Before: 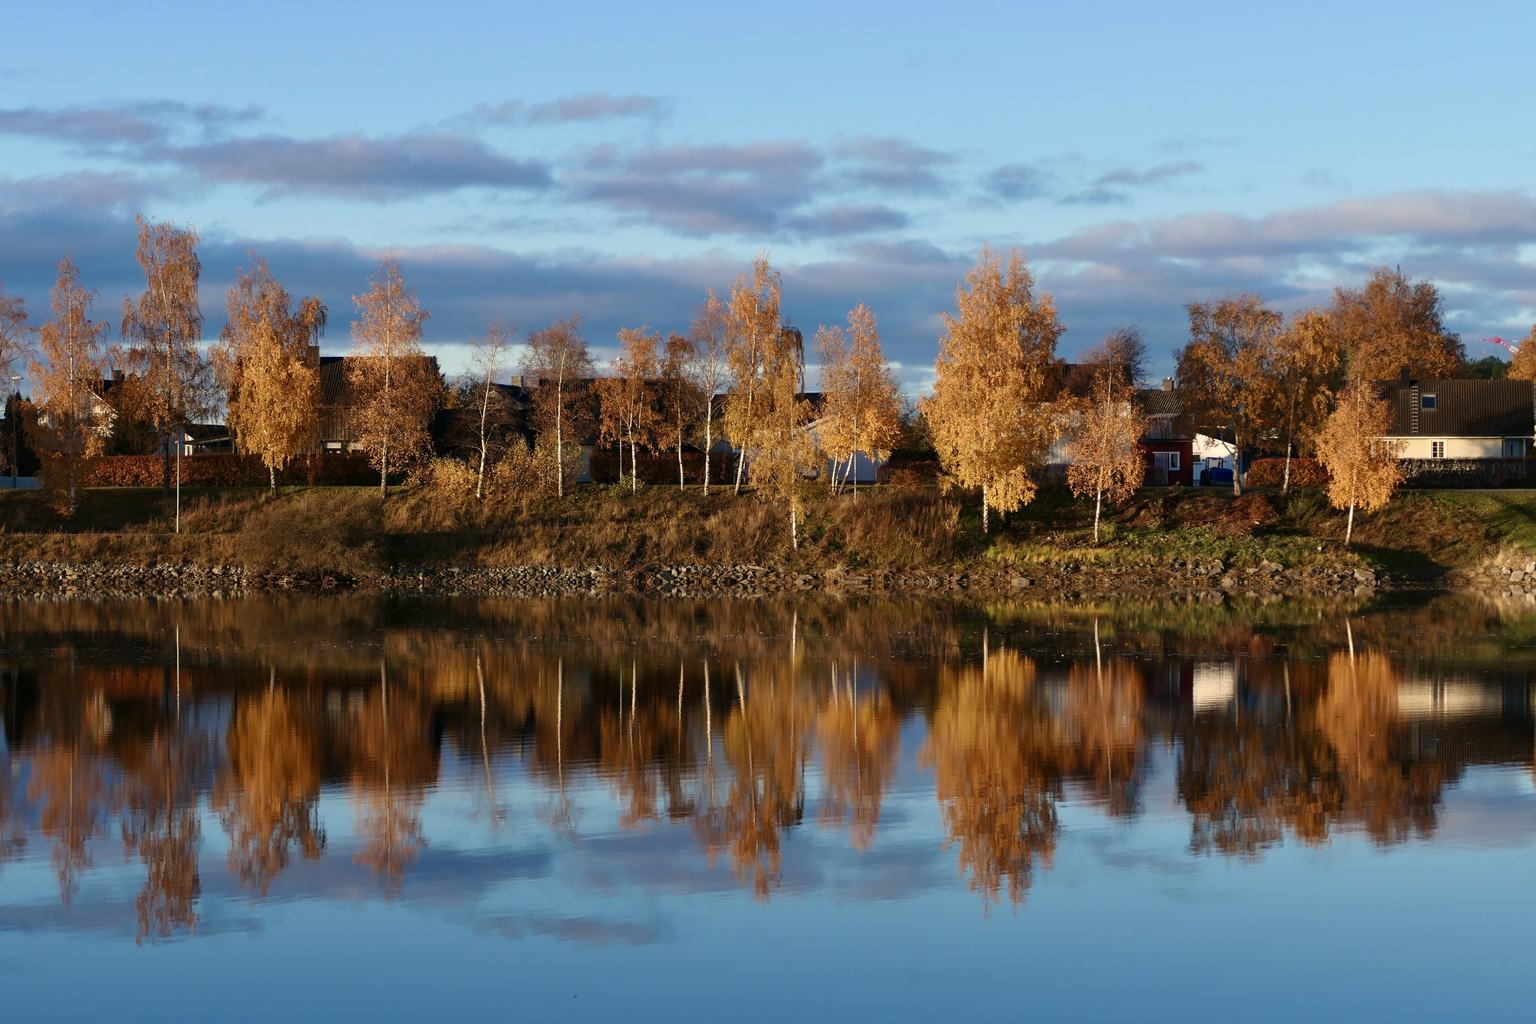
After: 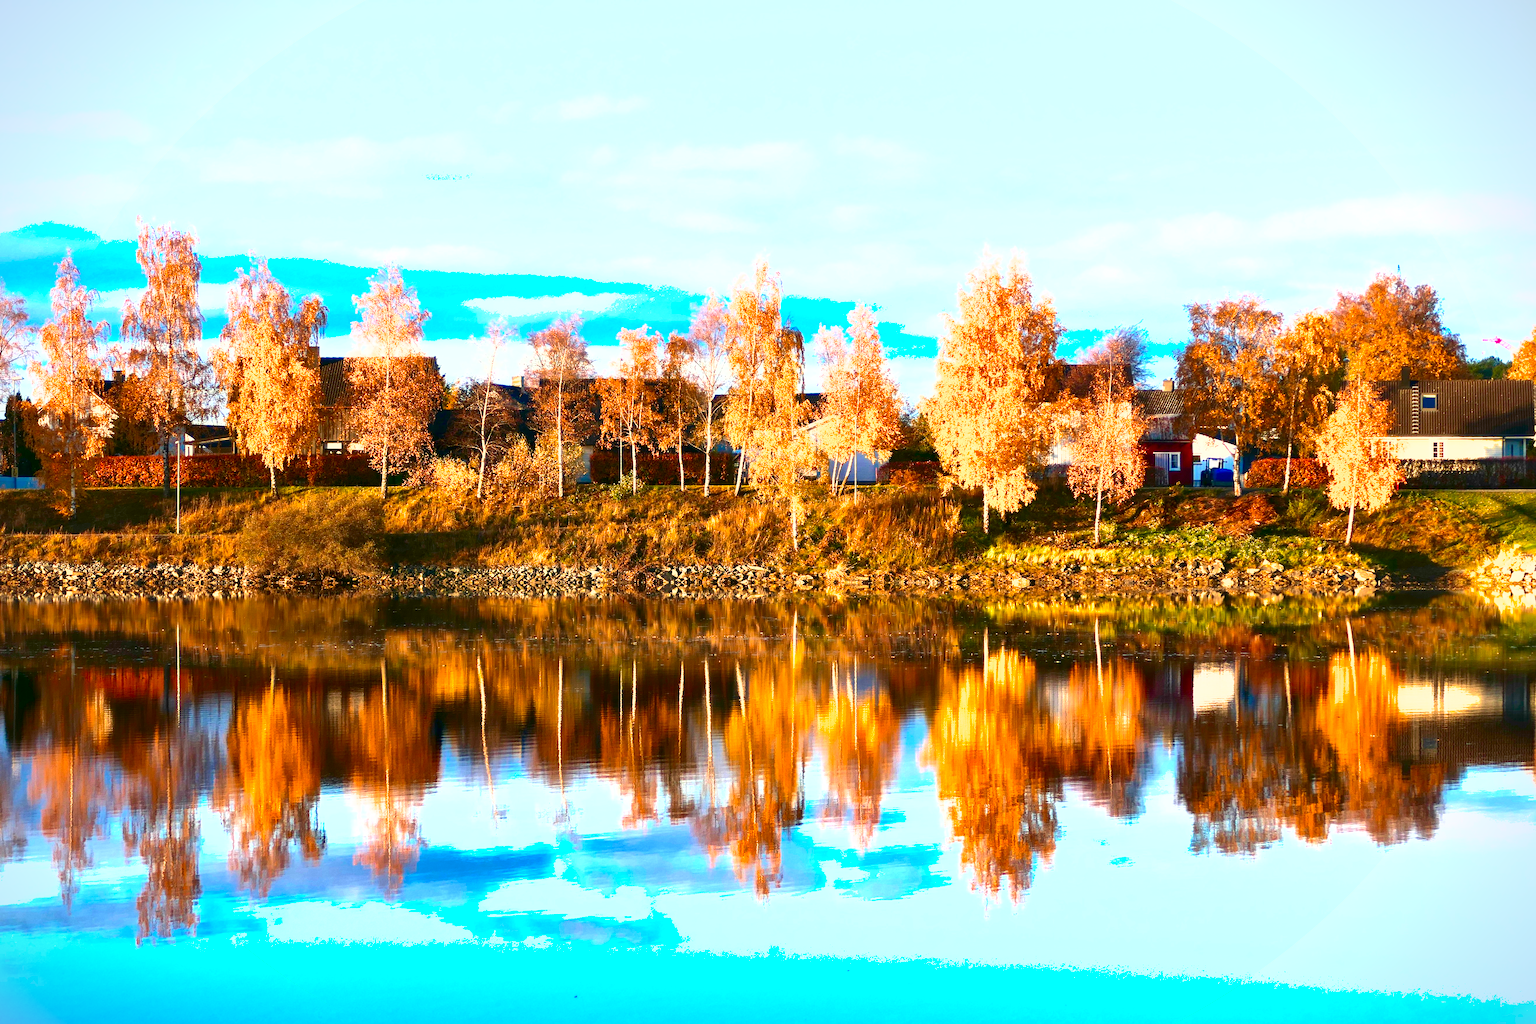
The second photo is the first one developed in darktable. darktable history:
exposure: black level correction 0, exposure 1.484 EV, compensate highlight preservation false
color balance rgb: power › hue 62.09°, perceptual saturation grading › global saturation 0.75%, perceptual brilliance grading › global brilliance 19.864%, global vibrance 20%
contrast brightness saturation: contrast 0.199, brightness -0.109, saturation 0.097
shadows and highlights: on, module defaults
vignetting: fall-off start 97.18%, width/height ratio 1.185, unbound false
